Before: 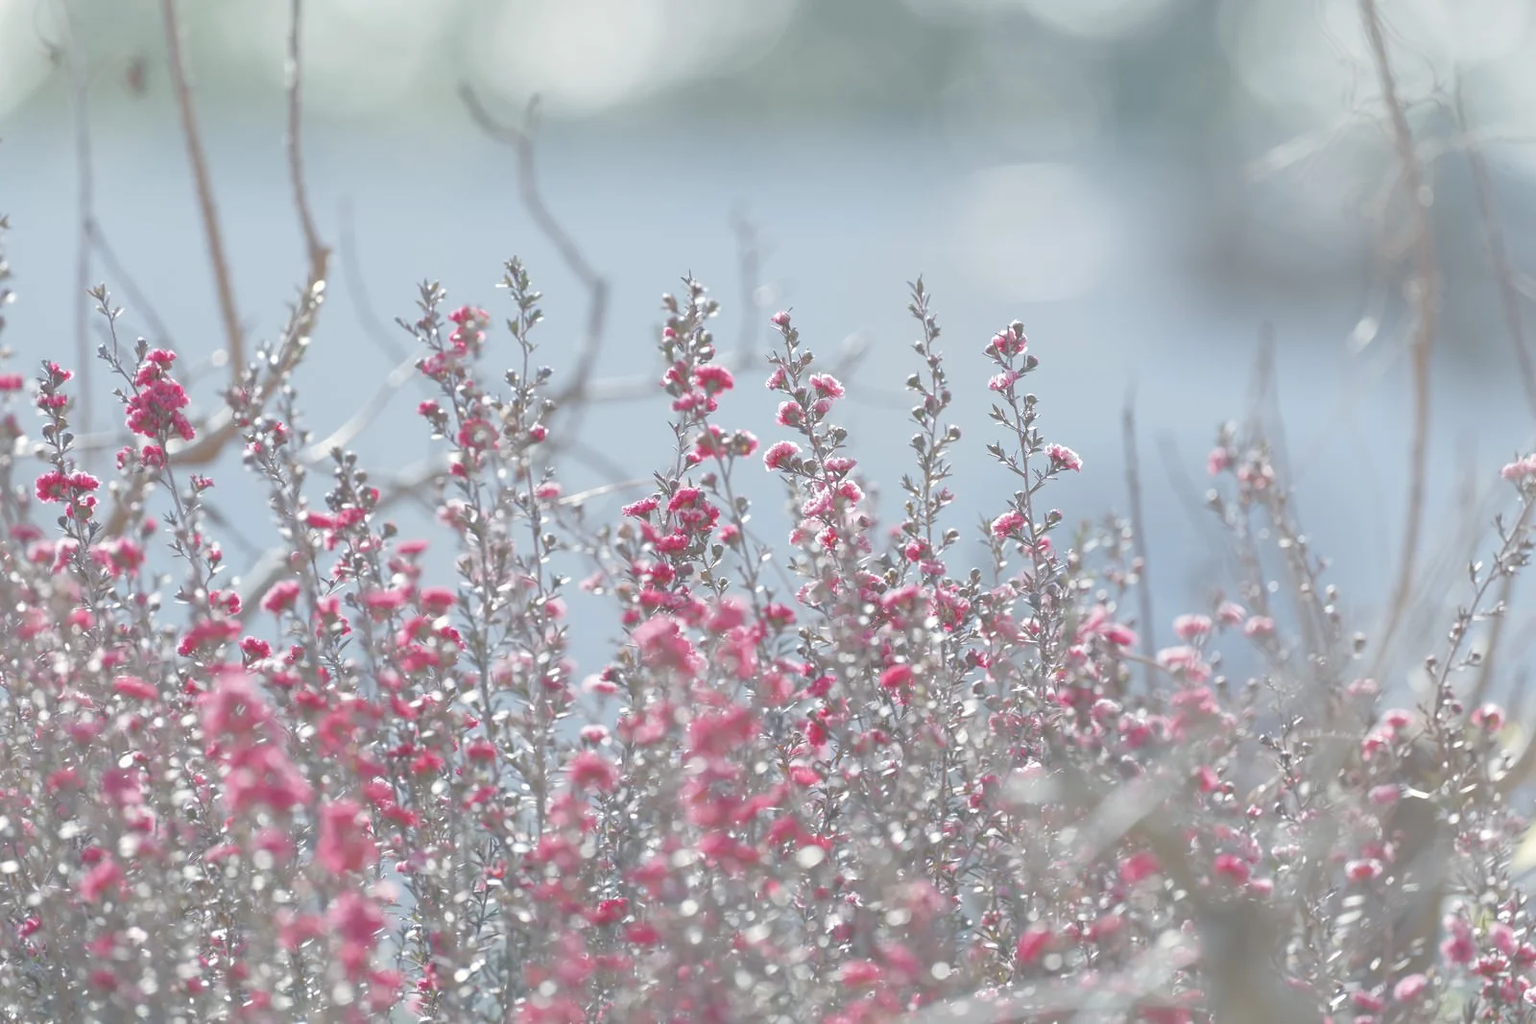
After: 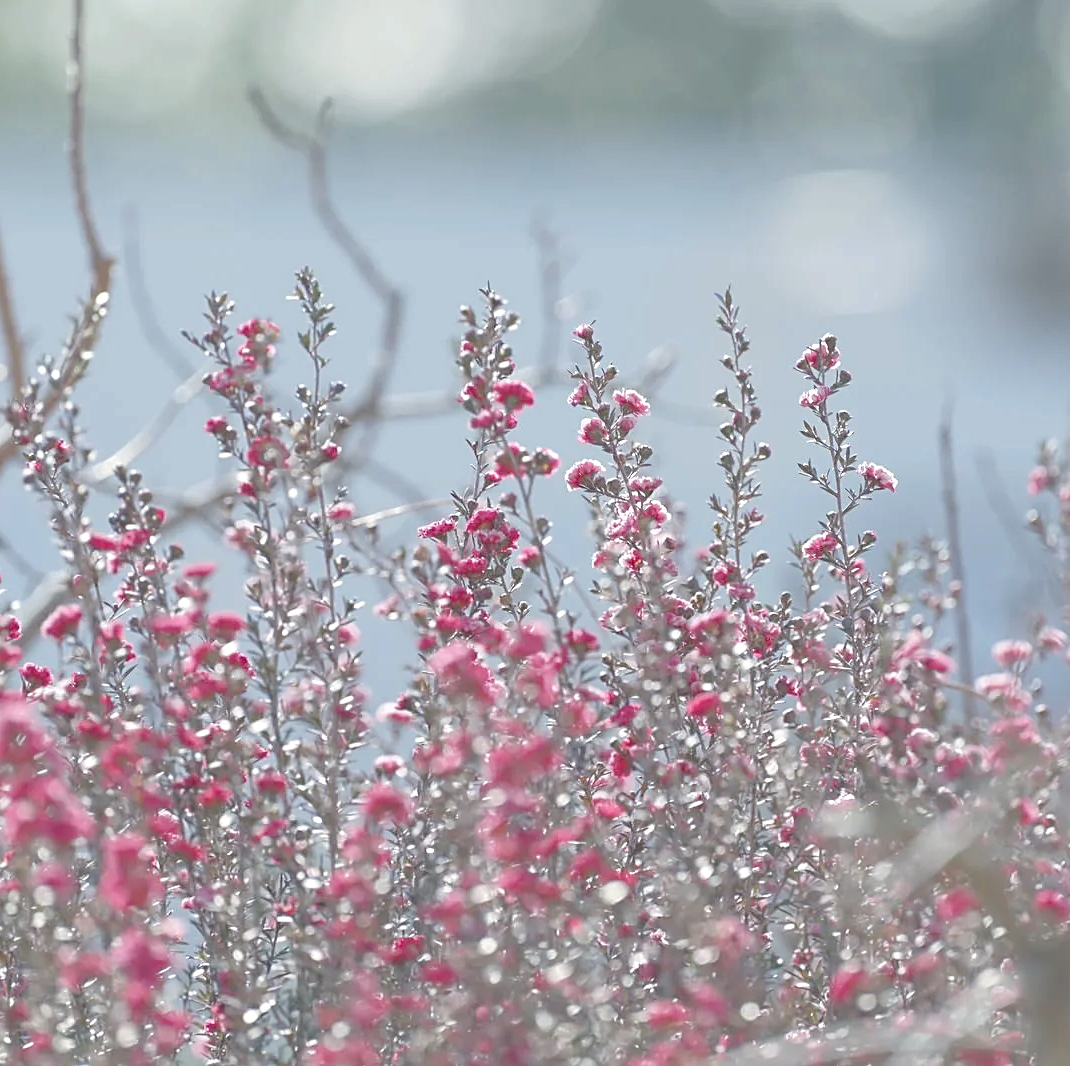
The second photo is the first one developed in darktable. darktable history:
haze removal: compatibility mode true, adaptive false
crop and rotate: left 14.435%, right 18.689%
sharpen: on, module defaults
